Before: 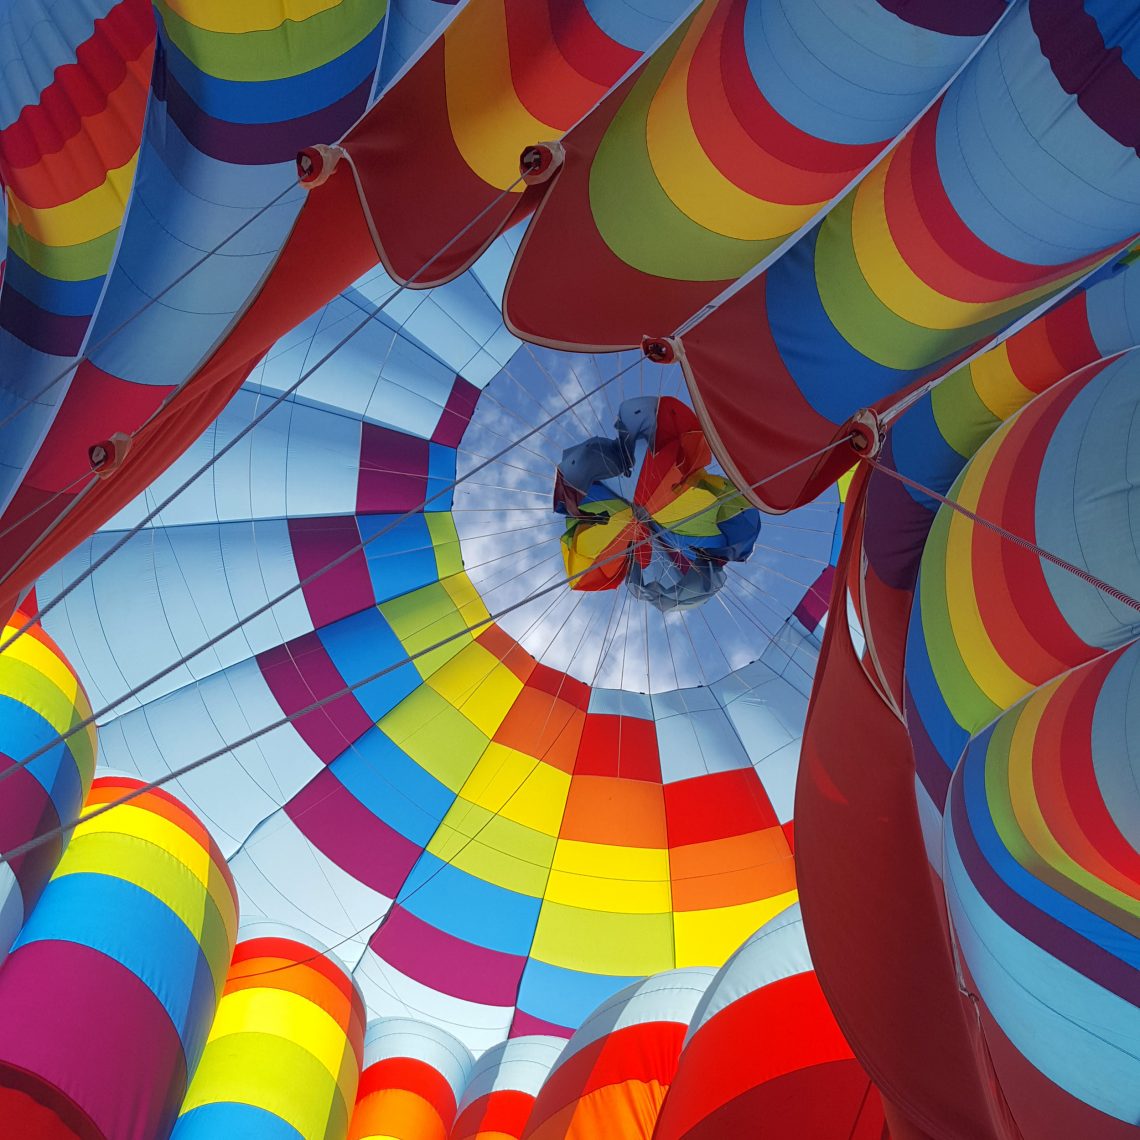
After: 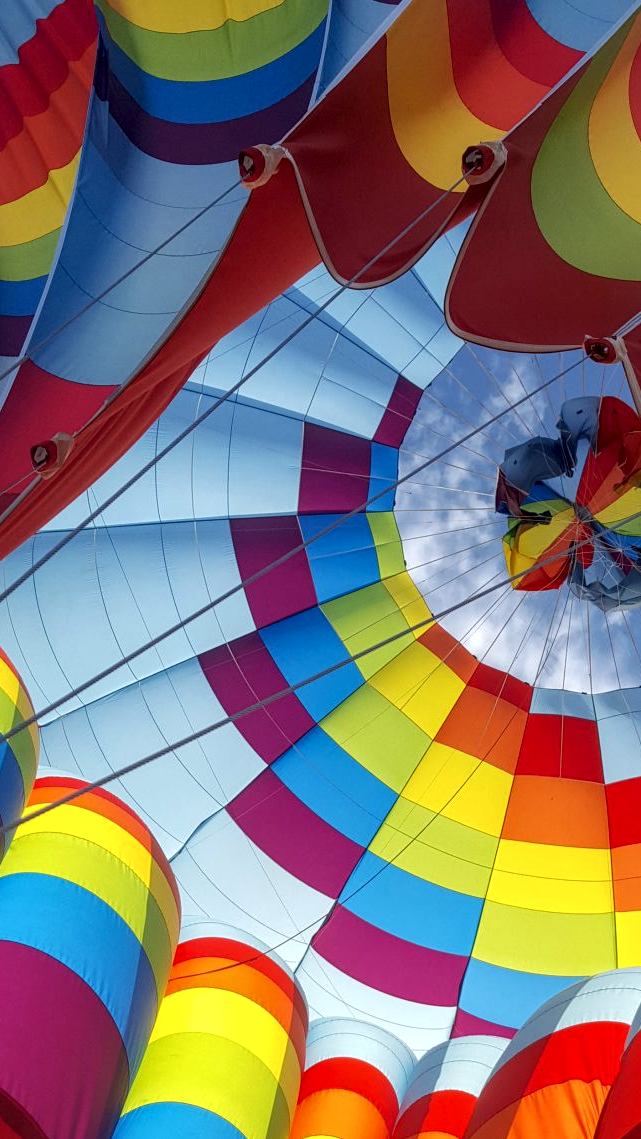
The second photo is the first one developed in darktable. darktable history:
local contrast: highlights 40%, shadows 60%, detail 136%, midtone range 0.514
crop: left 5.114%, right 38.589%
